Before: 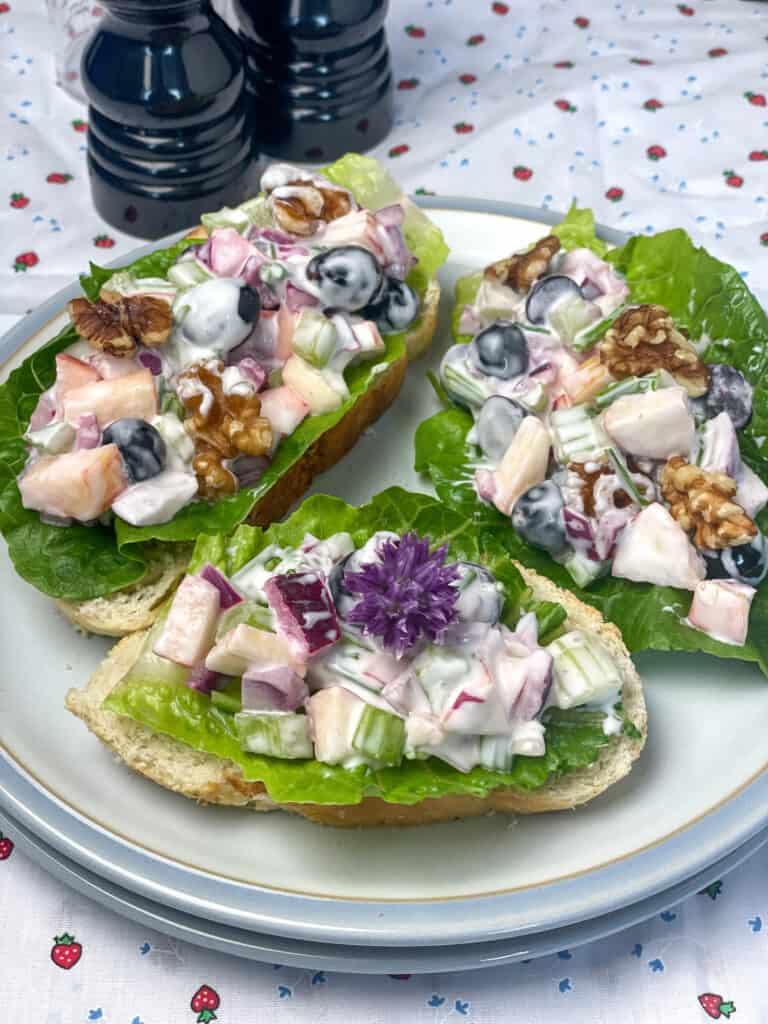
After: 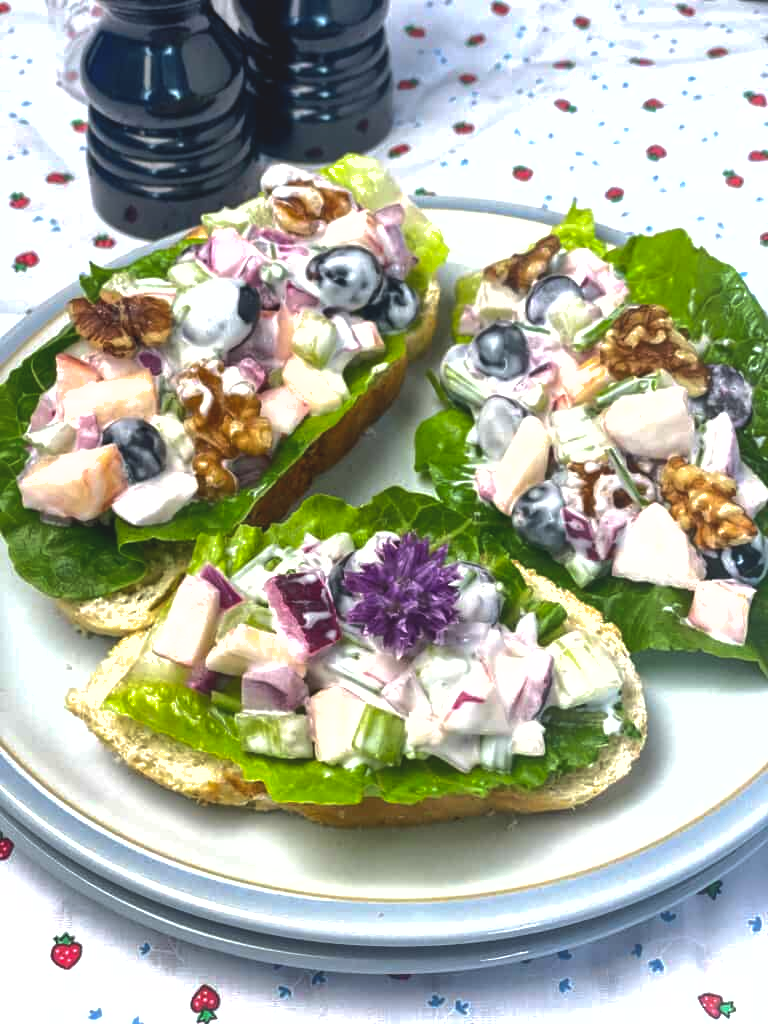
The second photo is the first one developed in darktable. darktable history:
tone equalizer: -8 EV -0.777 EV, -7 EV -0.704 EV, -6 EV -0.624 EV, -5 EV -0.384 EV, -3 EV 0.373 EV, -2 EV 0.6 EV, -1 EV 0.686 EV, +0 EV 0.765 EV, edges refinement/feathering 500, mask exposure compensation -1.57 EV, preserve details no
exposure: black level correction 0.002, compensate highlight preservation false
color balance rgb: global offset › luminance 0.693%, perceptual saturation grading › global saturation 0.744%, global vibrance 20%
shadows and highlights: on, module defaults
